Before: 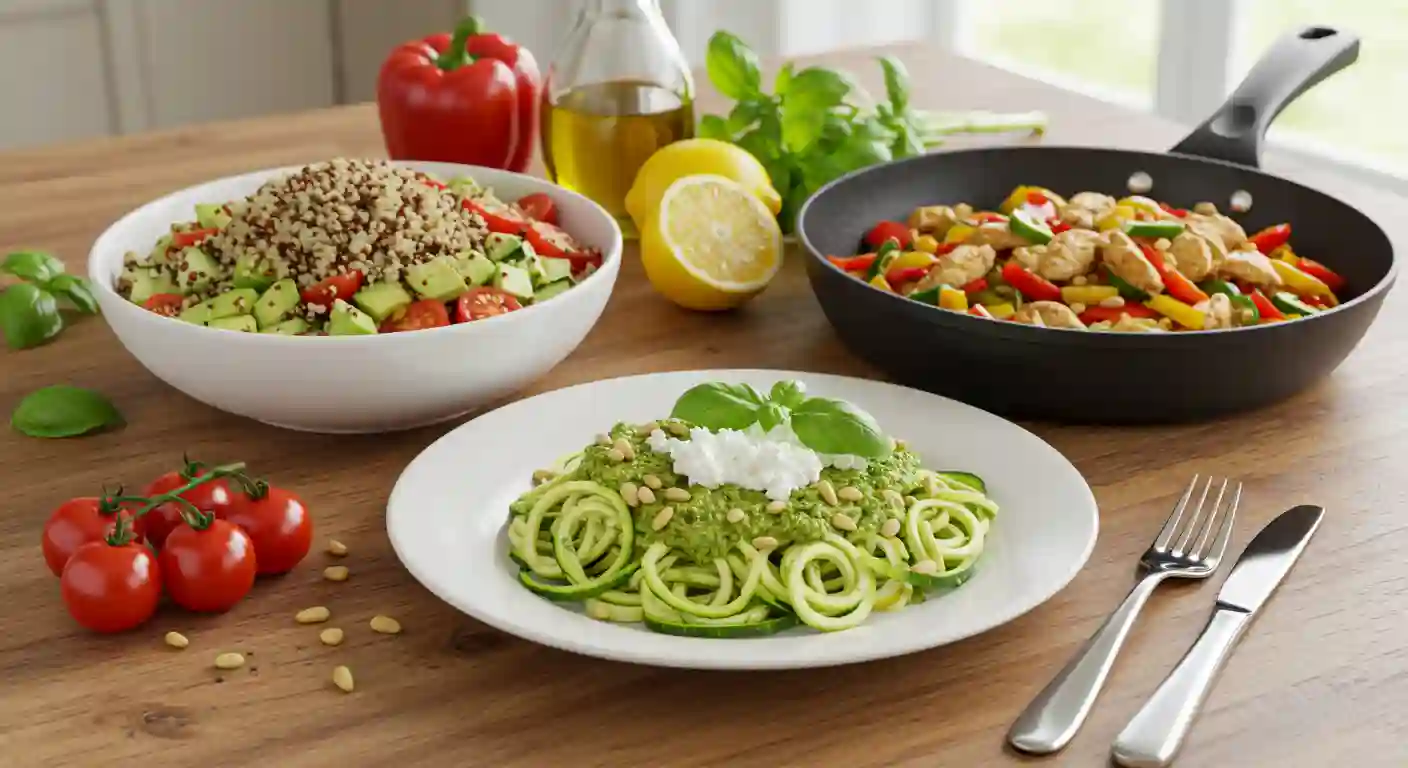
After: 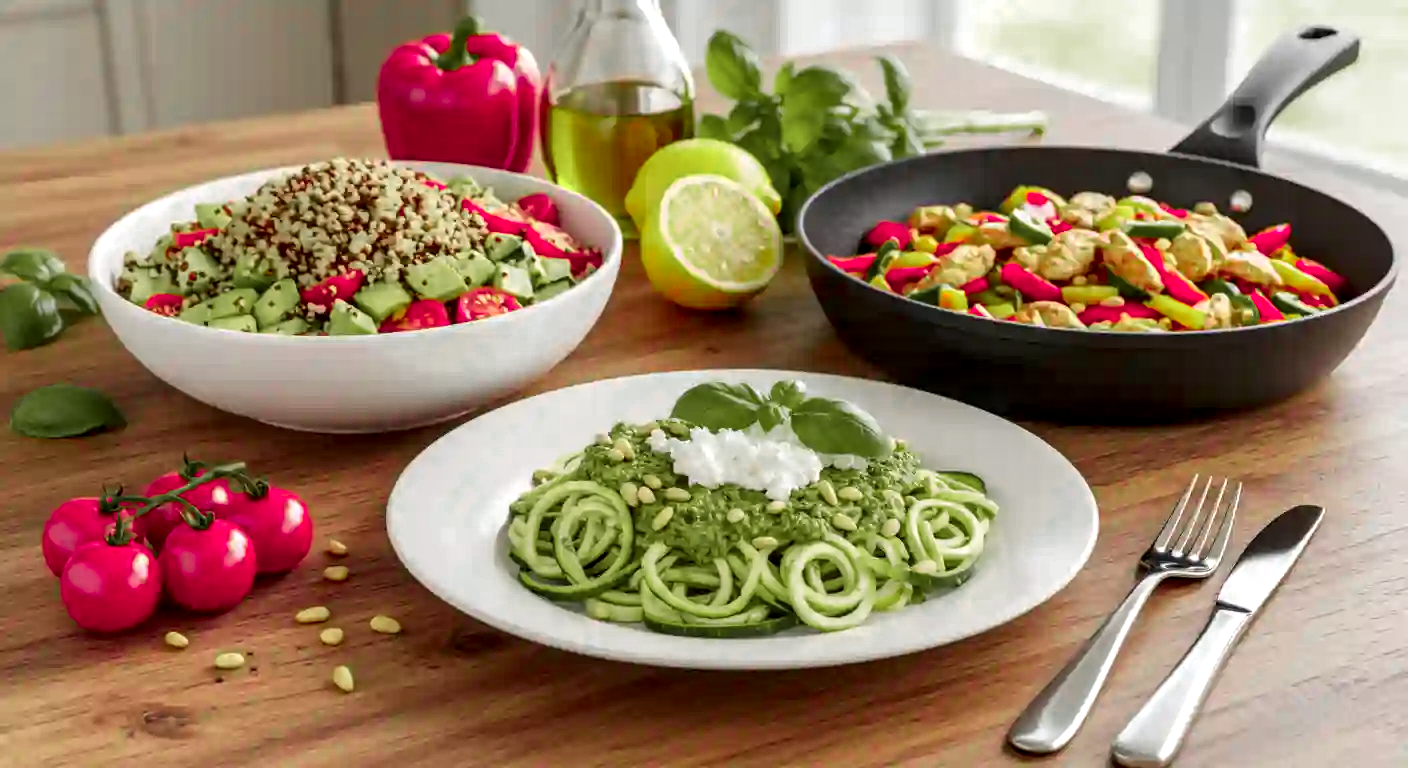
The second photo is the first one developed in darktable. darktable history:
local contrast: detail 150%
color zones: curves: ch0 [(0, 0.533) (0.126, 0.533) (0.234, 0.533) (0.368, 0.357) (0.5, 0.5) (0.625, 0.5) (0.74, 0.637) (0.875, 0.5)]; ch1 [(0.004, 0.708) (0.129, 0.662) (0.25, 0.5) (0.375, 0.331) (0.496, 0.396) (0.625, 0.649) (0.739, 0.26) (0.875, 0.5) (1, 0.478)]; ch2 [(0, 0.409) (0.132, 0.403) (0.236, 0.558) (0.379, 0.448) (0.5, 0.5) (0.625, 0.5) (0.691, 0.39) (0.875, 0.5)]
